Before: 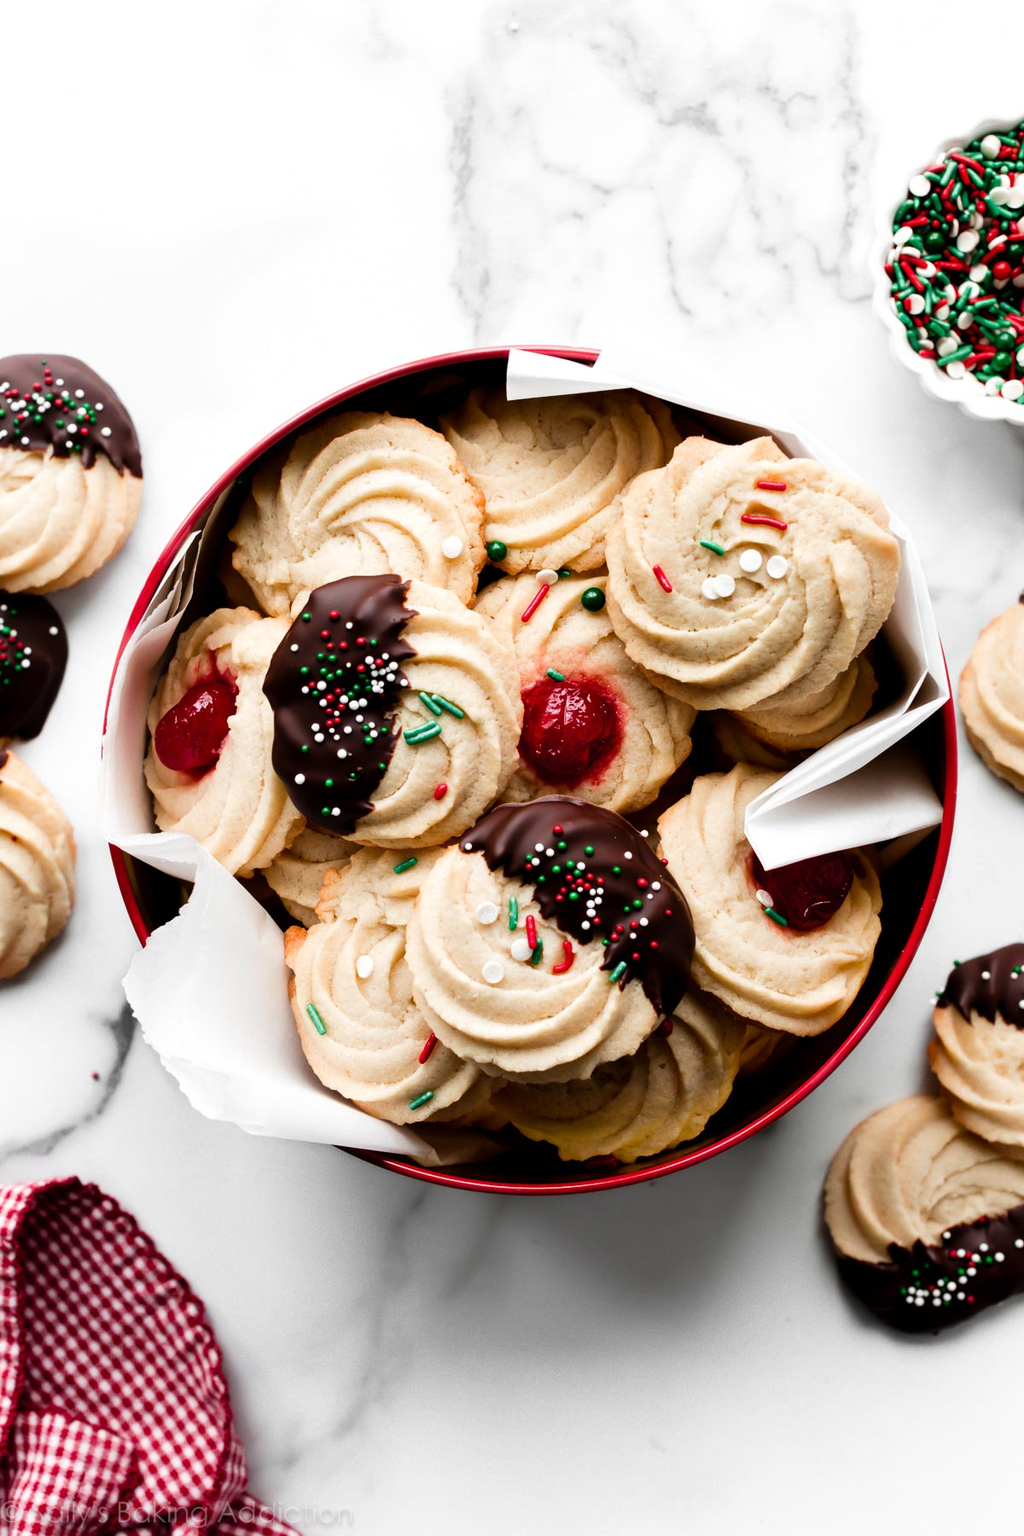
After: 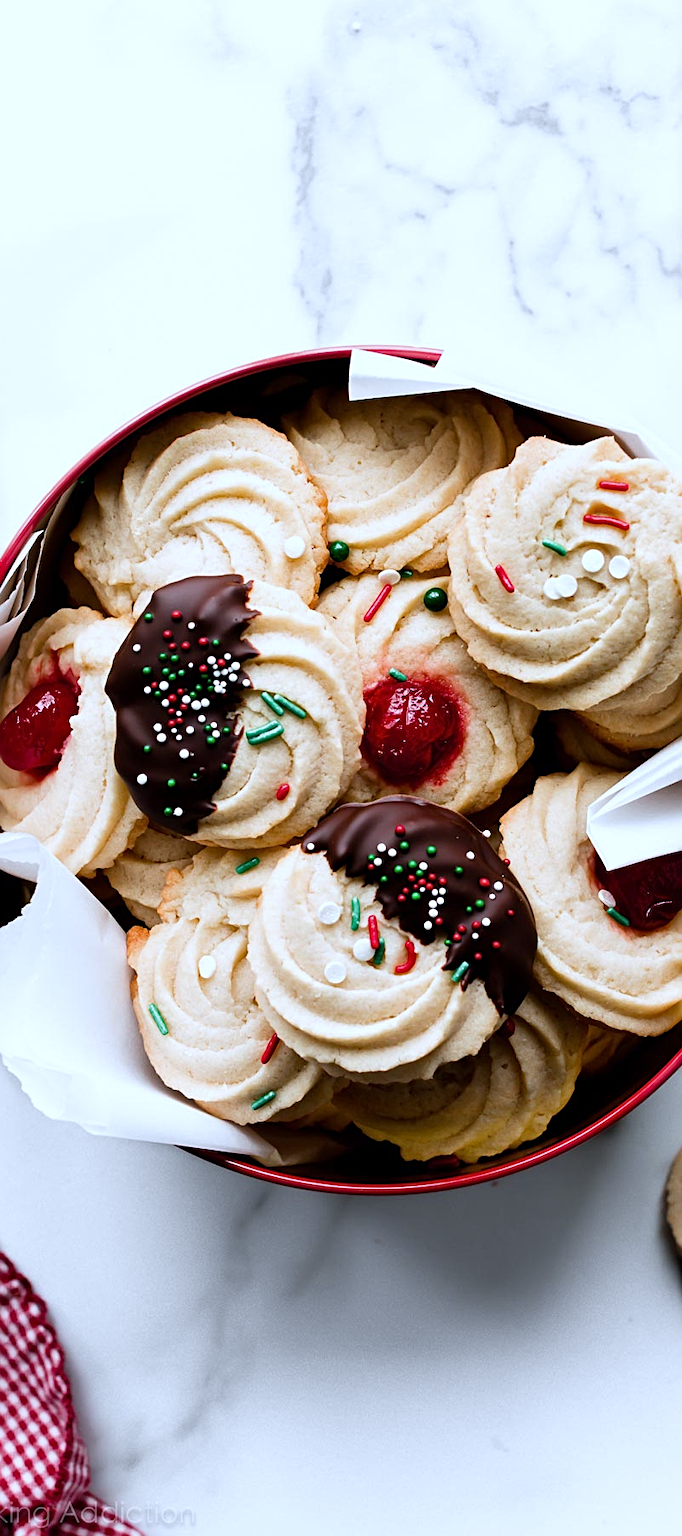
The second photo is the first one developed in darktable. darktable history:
white balance: red 0.931, blue 1.11
sharpen: radius 2.167, amount 0.381, threshold 0
crop and rotate: left 15.446%, right 17.836%
